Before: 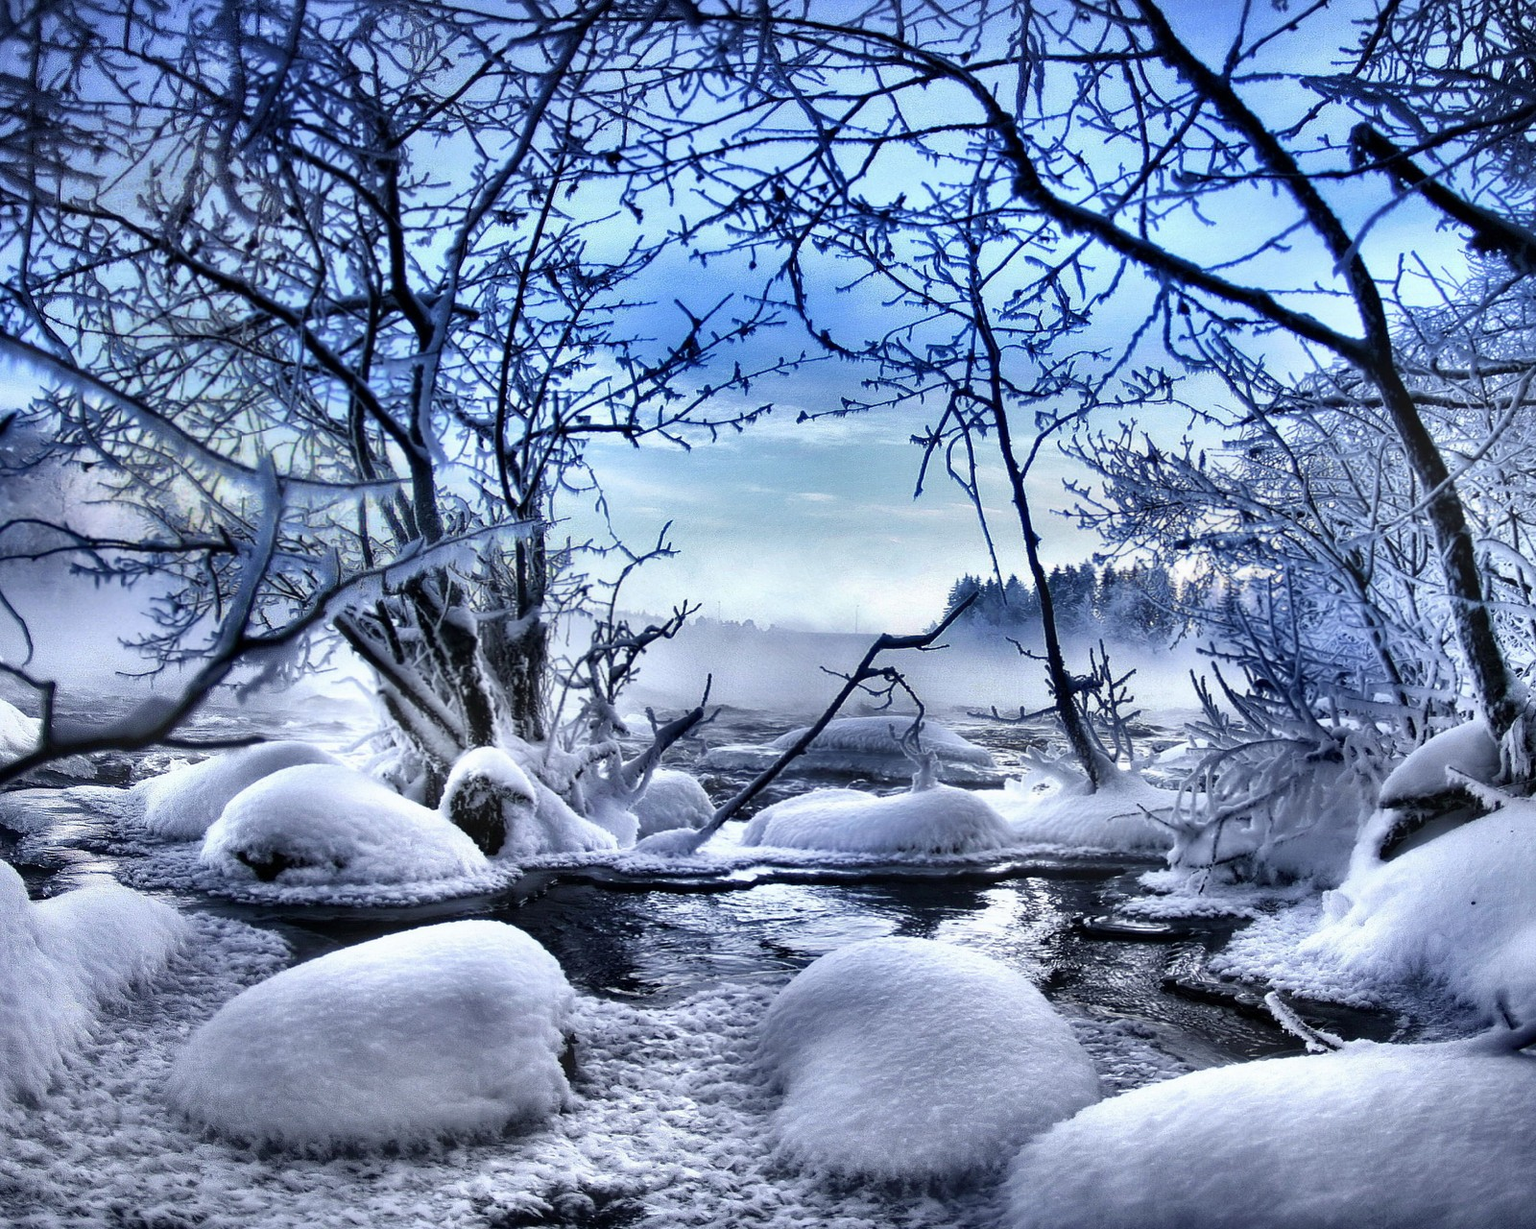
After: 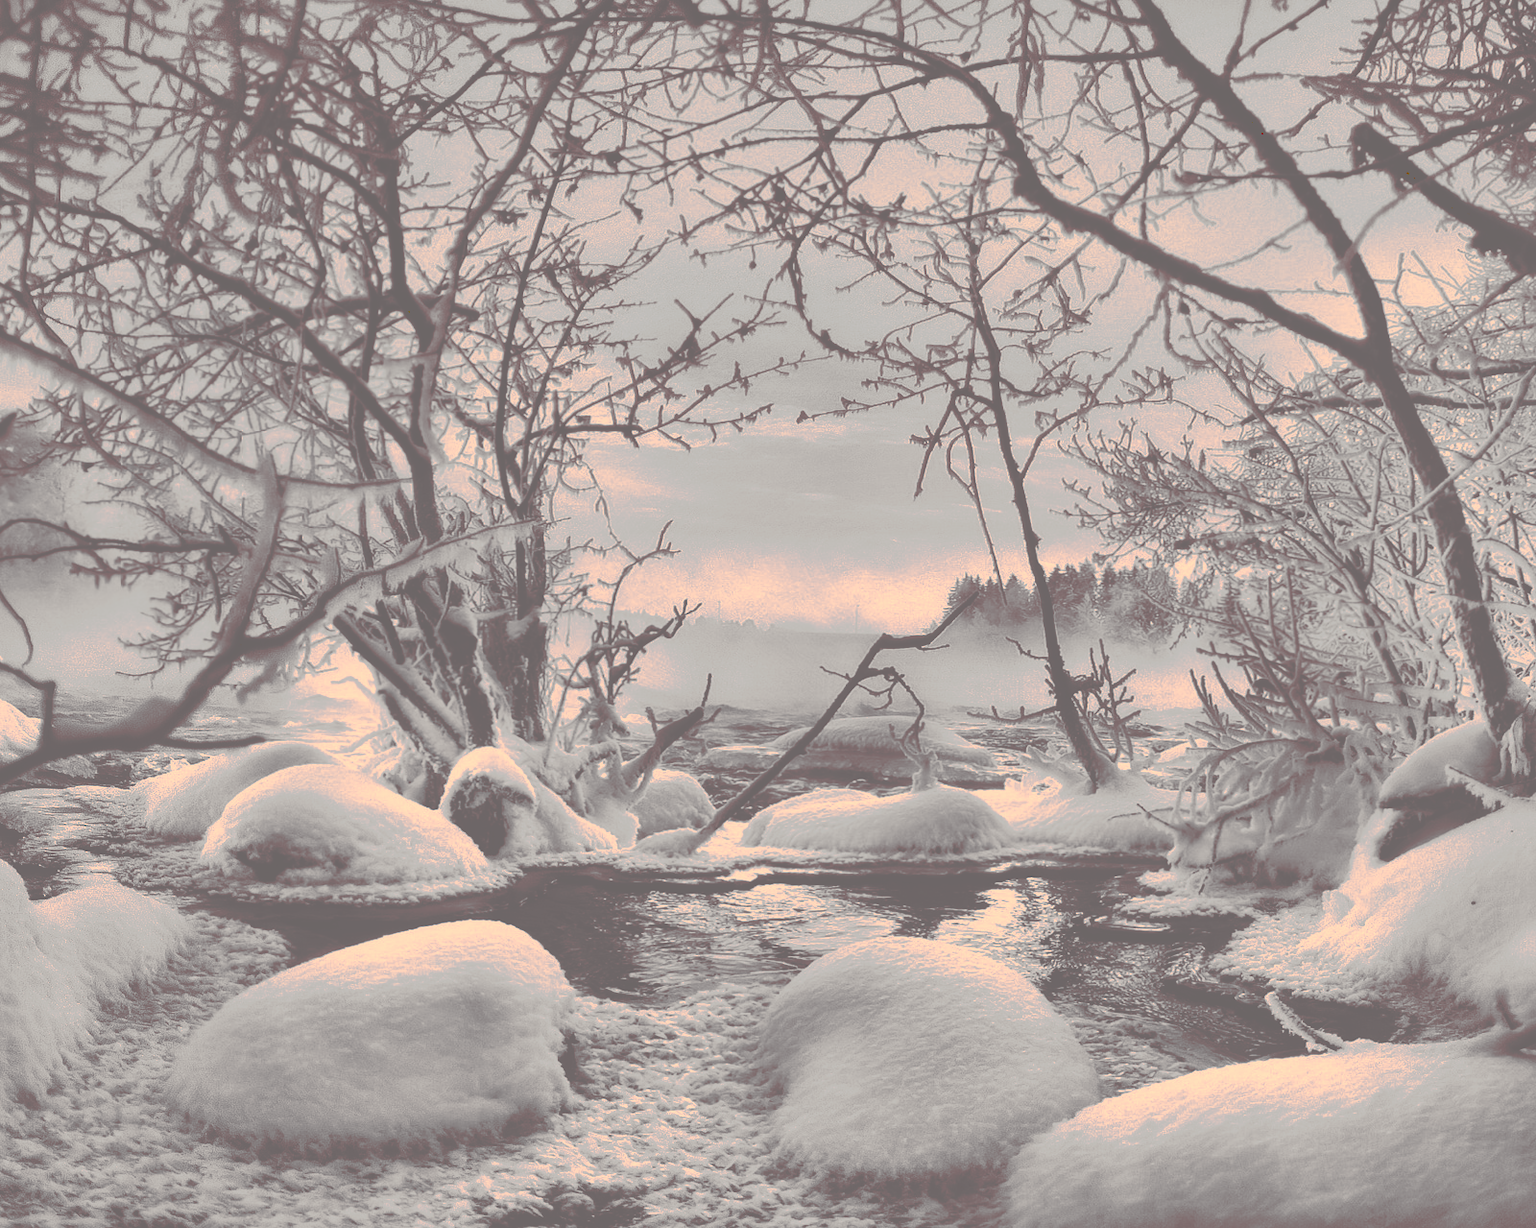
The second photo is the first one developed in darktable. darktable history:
tone curve: curves: ch0 [(0, 0) (0.003, 0.43) (0.011, 0.433) (0.025, 0.434) (0.044, 0.436) (0.069, 0.439) (0.1, 0.442) (0.136, 0.446) (0.177, 0.449) (0.224, 0.454) (0.277, 0.462) (0.335, 0.488) (0.399, 0.524) (0.468, 0.566) (0.543, 0.615) (0.623, 0.666) (0.709, 0.718) (0.801, 0.761) (0.898, 0.801) (1, 1)], preserve colors none
color look up table: target L [81.9, 84.09, 83.16, 79.17, 49.42, 57.06, 56.87, 36.39, 37.23, 34.4, 8.161, 8.161, 81.17, 74.59, 63.11, 56.08, 65.46, 52.8, 32.92, 40.5, 45.93, 32.92, 2.65, 5.79, 4.039, 97.51, 78.25, 91, 76.82, 88.44, 50.86, 87.56, 84.71, 56.78, 60.7, 61.65, 46.58, 32.92, 41.54, 43.02, 15.91, 12.43, 12.43, 89.74, 88.44, 61.65, 63.07, 37.86, 24.23], target a [2.486, 2.632, 1.475, 3.901, 3.869, 3.485, 2.722, 6.604, 6.353, 6.767, 40.42, 40.42, 2.351, 2.73, 3.027, 3.623, 2.714, 4.415, 6.836, 5.029, 5.111, 6.836, 17.18, 35.36, 27.26, 7.438, 2.56, 1.476, 3.158, 2.429, 3.409, 1.197, 1.297, 2.548, 2.904, 2.903, 4.956, 6.836, 6.222, 5.383, 37.99, 37.83, 37.83, 2.733, 2.429, 2.903, 2.766, 6.876, 19.51], target b [6.662, 6.449, 7.352, 8.072, 1.337, 2.084, 2.525, 1.307, 1.33, 1.468, 12.64, 12.64, 7.845, 4.17, 2.201, 2.465, 3.666, 2.083, 1.464, 0.957, 0.95, 1.464, 3.673, 9.05, 6.049, 16.58, 6.664, 10.42, 6.576, 8.747, 1.674, 8.518, 7.353, 1.624, 3.391, 2.469, 1.973, 1.464, 1.166, 0.978, 13.99, 13.92, 13.92, 9.639, 8.747, 2.469, 3.21, 1.482, 5.083], num patches 49
